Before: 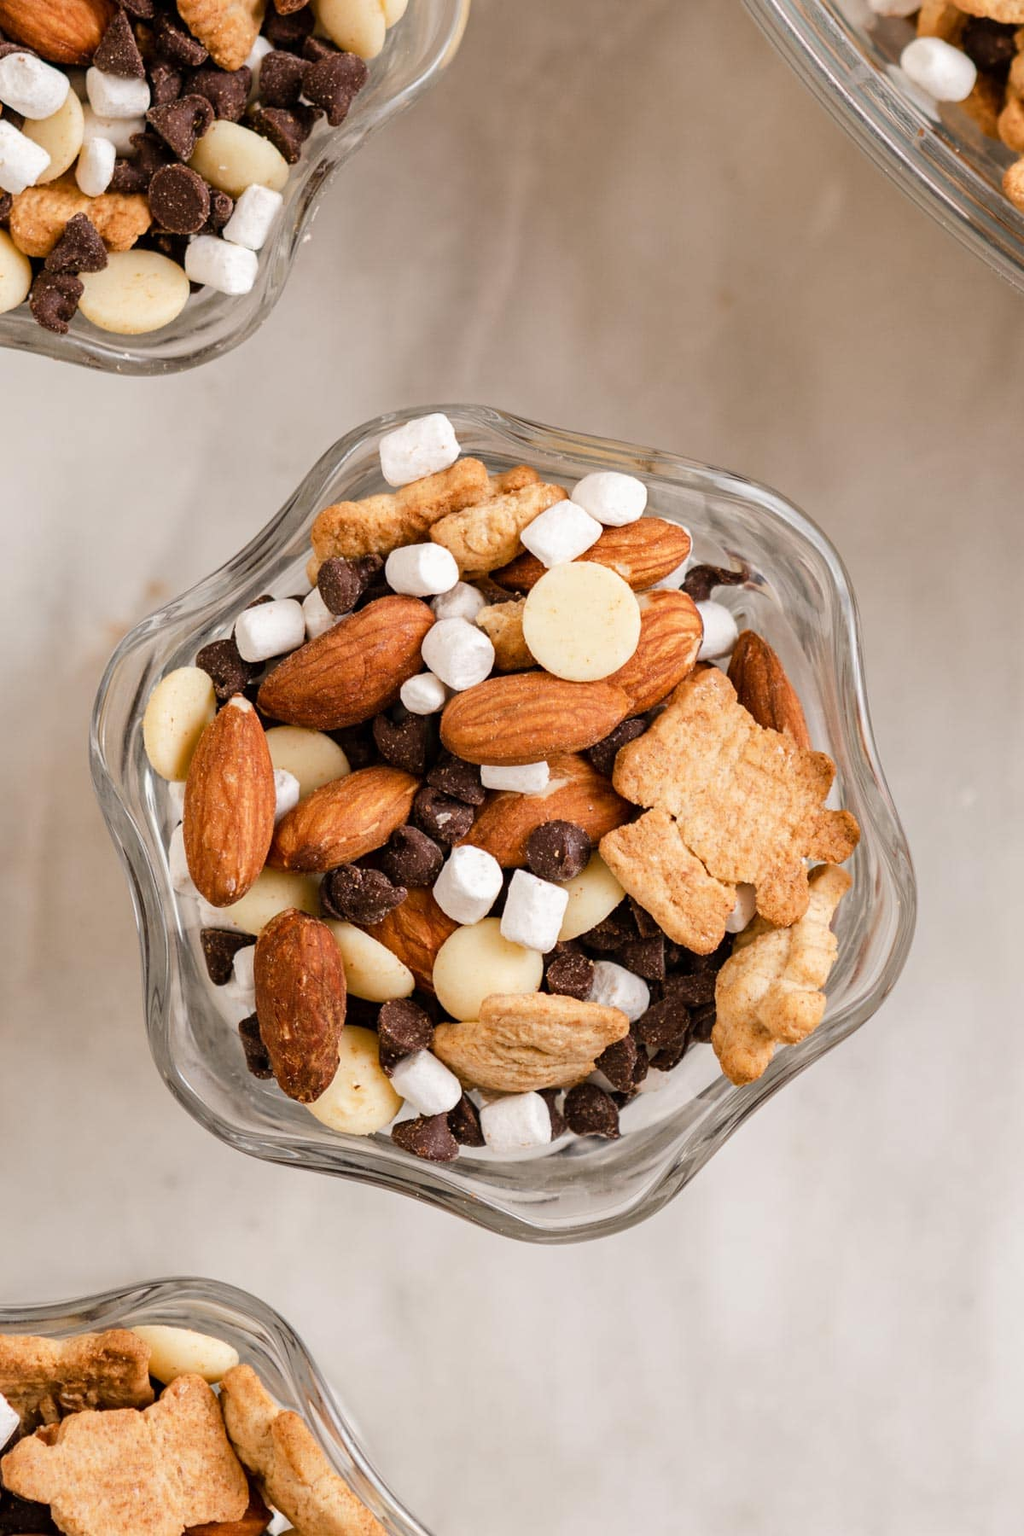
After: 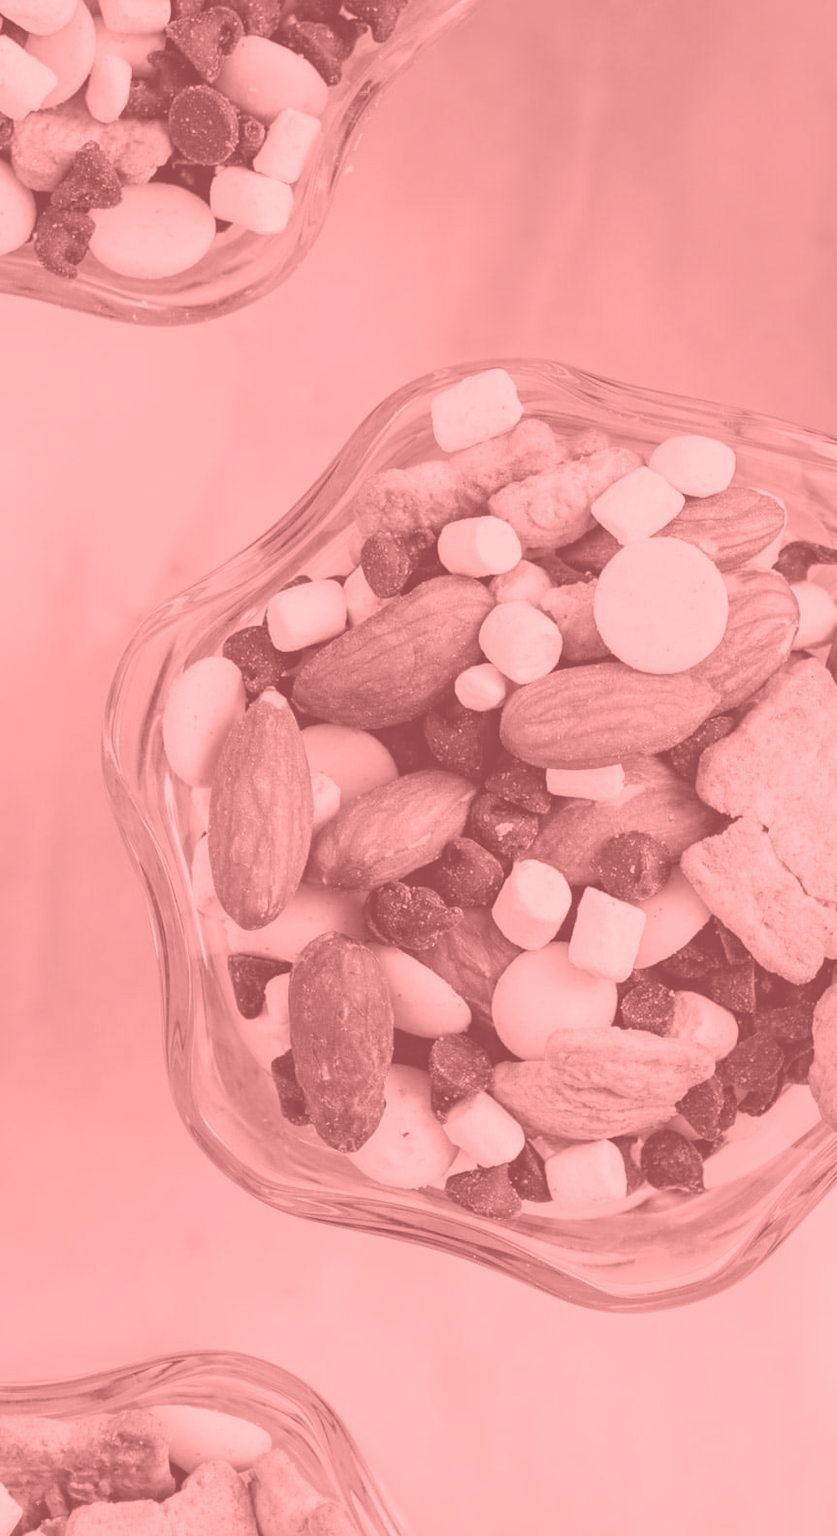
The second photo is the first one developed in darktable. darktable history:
colorize: saturation 51%, source mix 50.67%, lightness 50.67%
crop: top 5.803%, right 27.864%, bottom 5.804%
color correction: saturation 0.2
